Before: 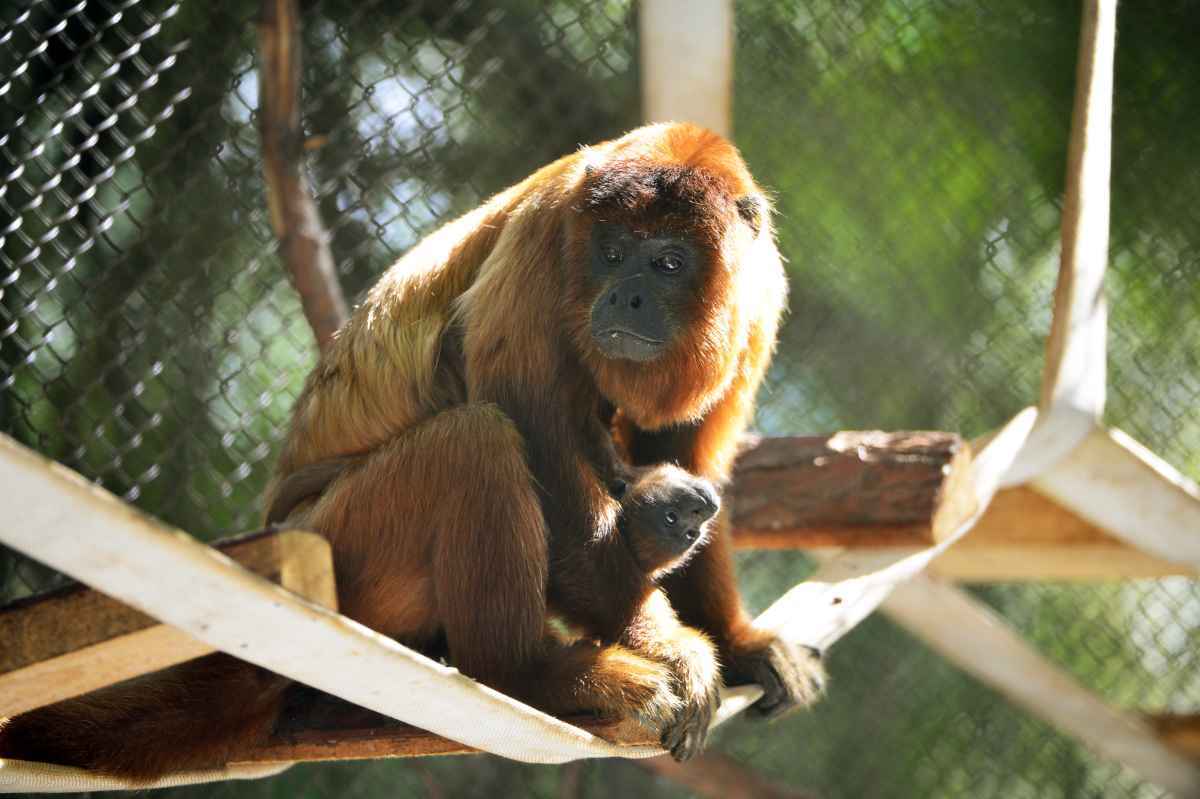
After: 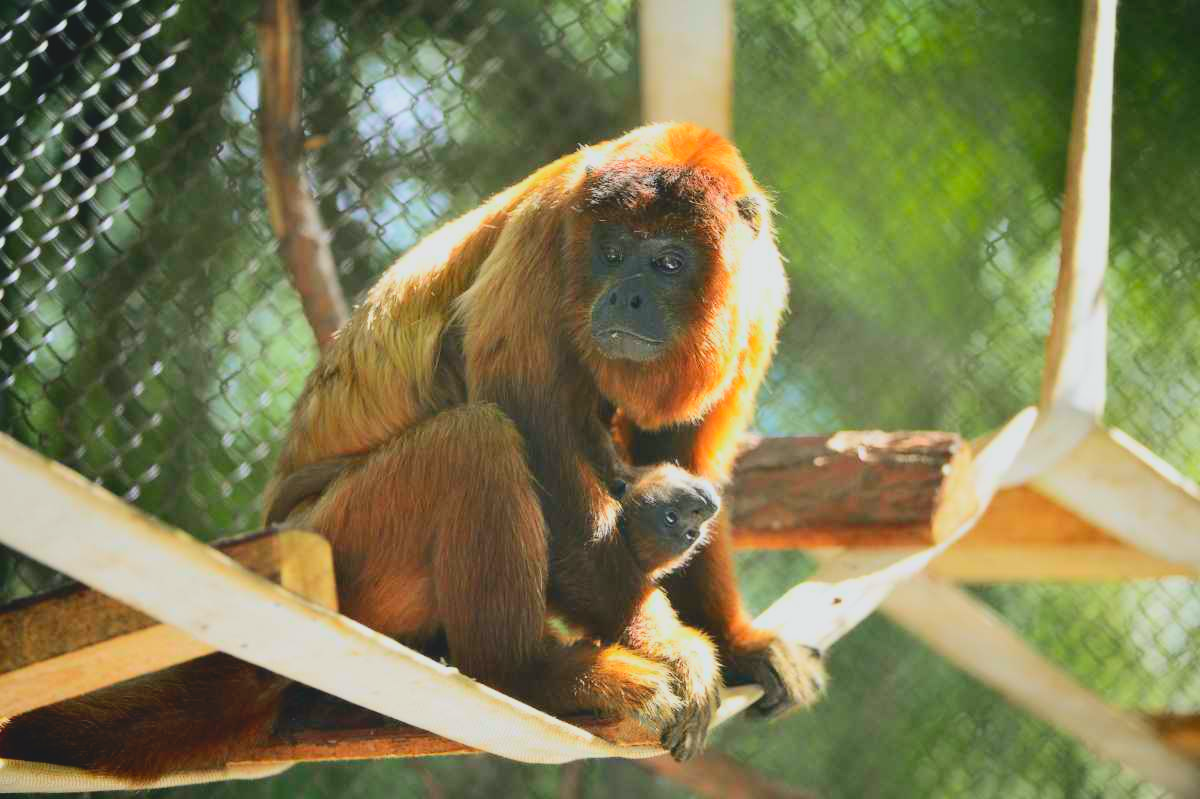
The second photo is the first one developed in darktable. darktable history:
tone curve: curves: ch0 [(0, 0) (0.042, 0.023) (0.157, 0.114) (0.302, 0.308) (0.44, 0.507) (0.607, 0.705) (0.824, 0.882) (1, 0.965)]; ch1 [(0, 0) (0.339, 0.334) (0.445, 0.419) (0.476, 0.454) (0.503, 0.501) (0.517, 0.513) (0.551, 0.567) (0.622, 0.662) (0.706, 0.741) (1, 1)]; ch2 [(0, 0) (0.327, 0.318) (0.417, 0.426) (0.46, 0.453) (0.502, 0.5) (0.514, 0.524) (0.547, 0.572) (0.615, 0.656) (0.717, 0.778) (1, 1)], color space Lab, independent channels, preserve colors none
contrast brightness saturation: contrast -0.28
